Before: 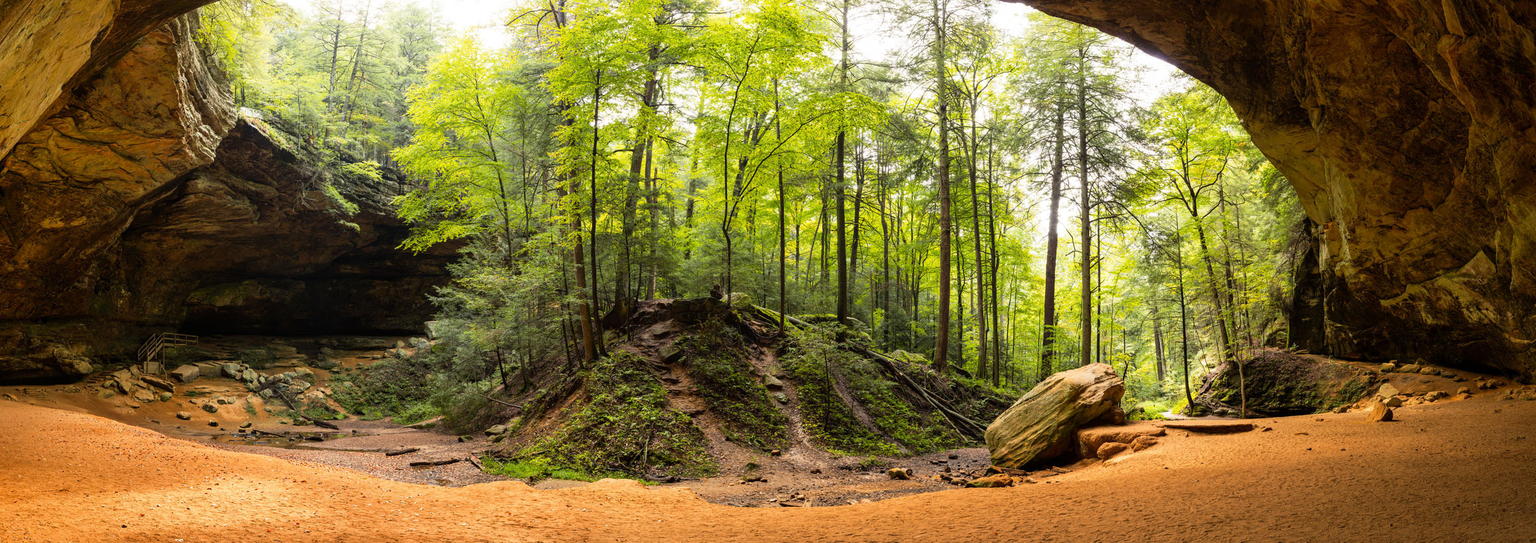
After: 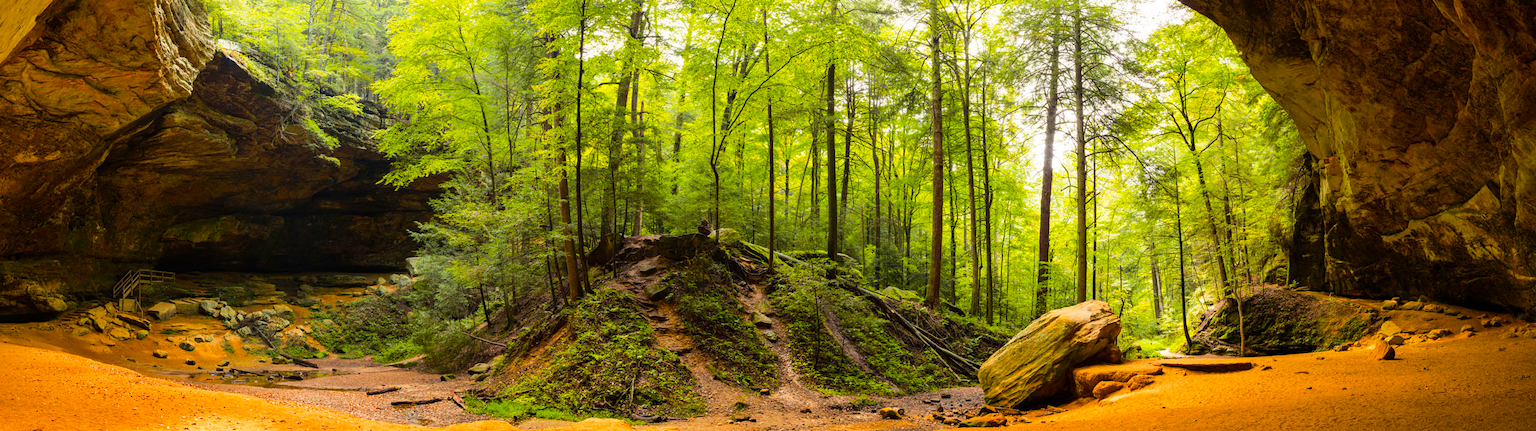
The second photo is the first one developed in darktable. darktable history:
crop and rotate: left 1.814%, top 12.818%, right 0.25%, bottom 9.225%
contrast brightness saturation: contrast 0.04, saturation 0.07
color balance rgb: perceptual saturation grading › global saturation 25%, perceptual brilliance grading › mid-tones 10%, perceptual brilliance grading › shadows 15%, global vibrance 20%
